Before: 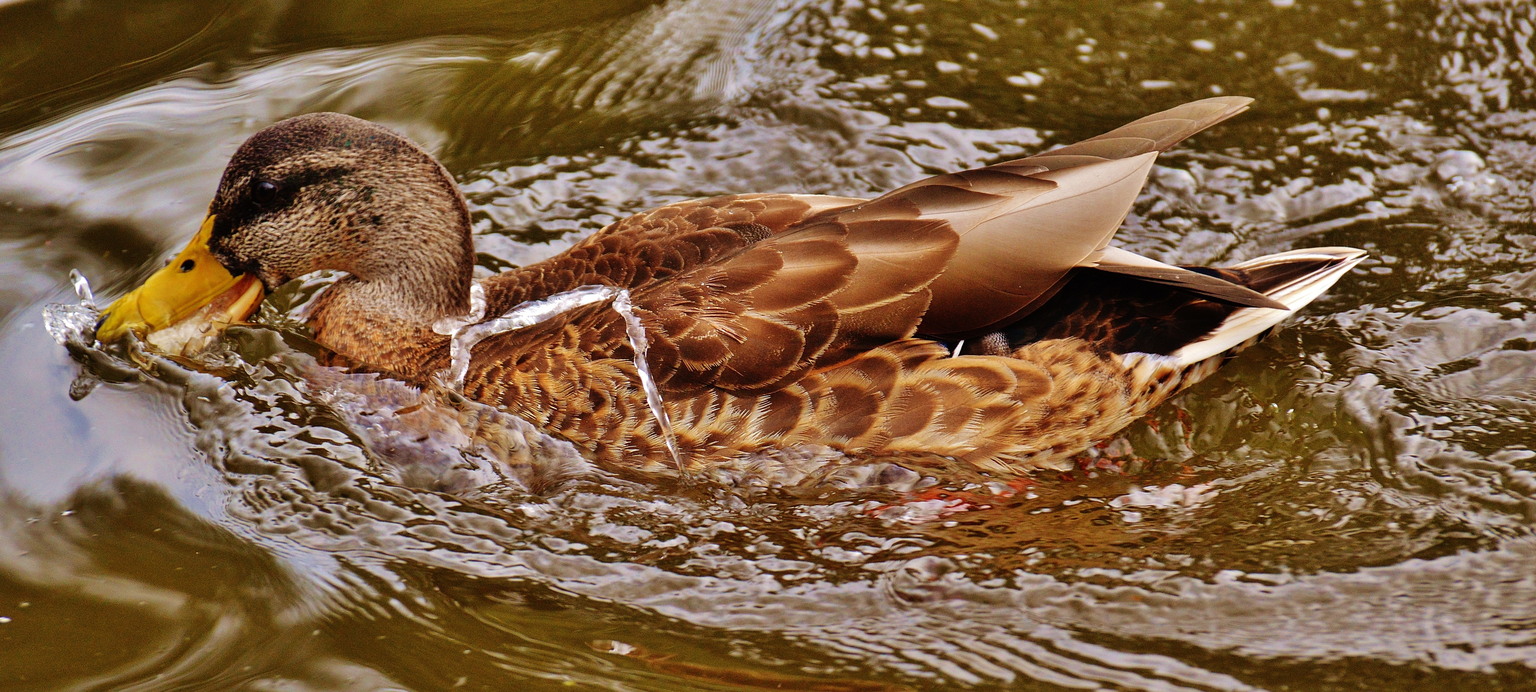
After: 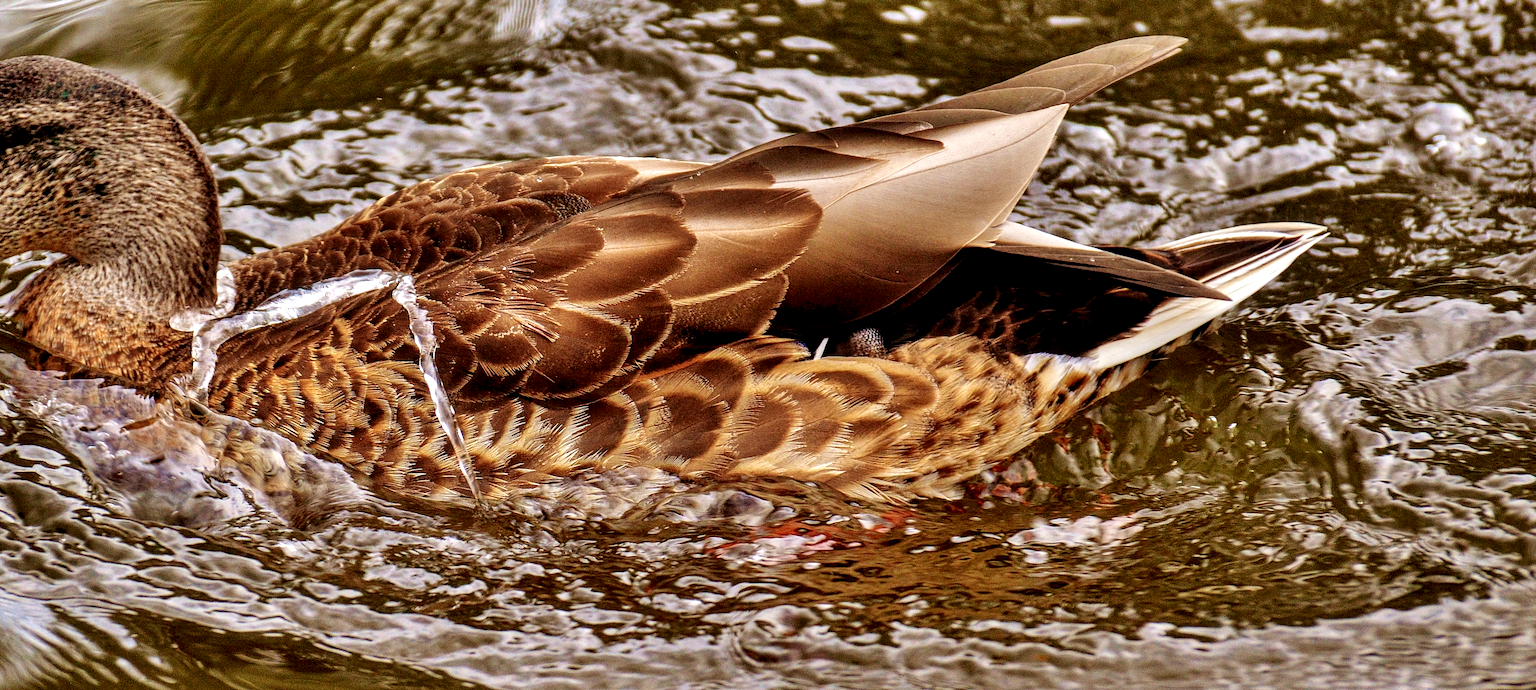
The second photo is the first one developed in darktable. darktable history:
local contrast: highlights 60%, shadows 59%, detail 160%
crop: left 19.266%, top 9.779%, right 0%, bottom 9.647%
